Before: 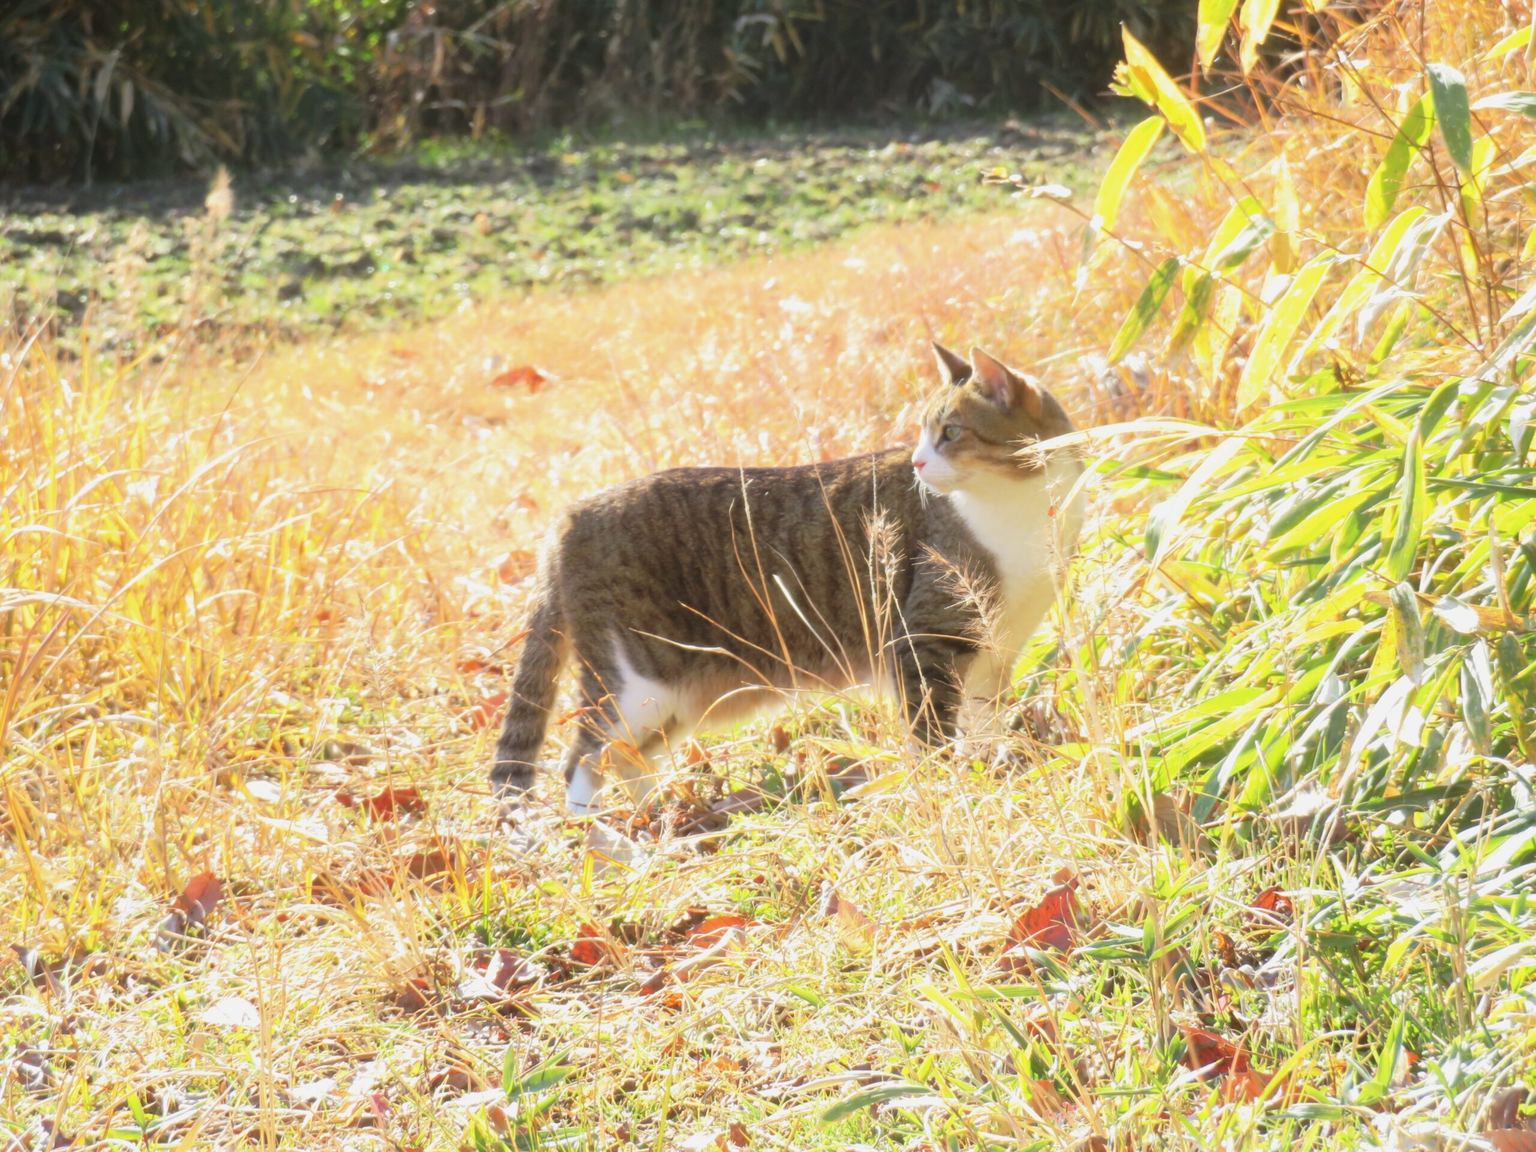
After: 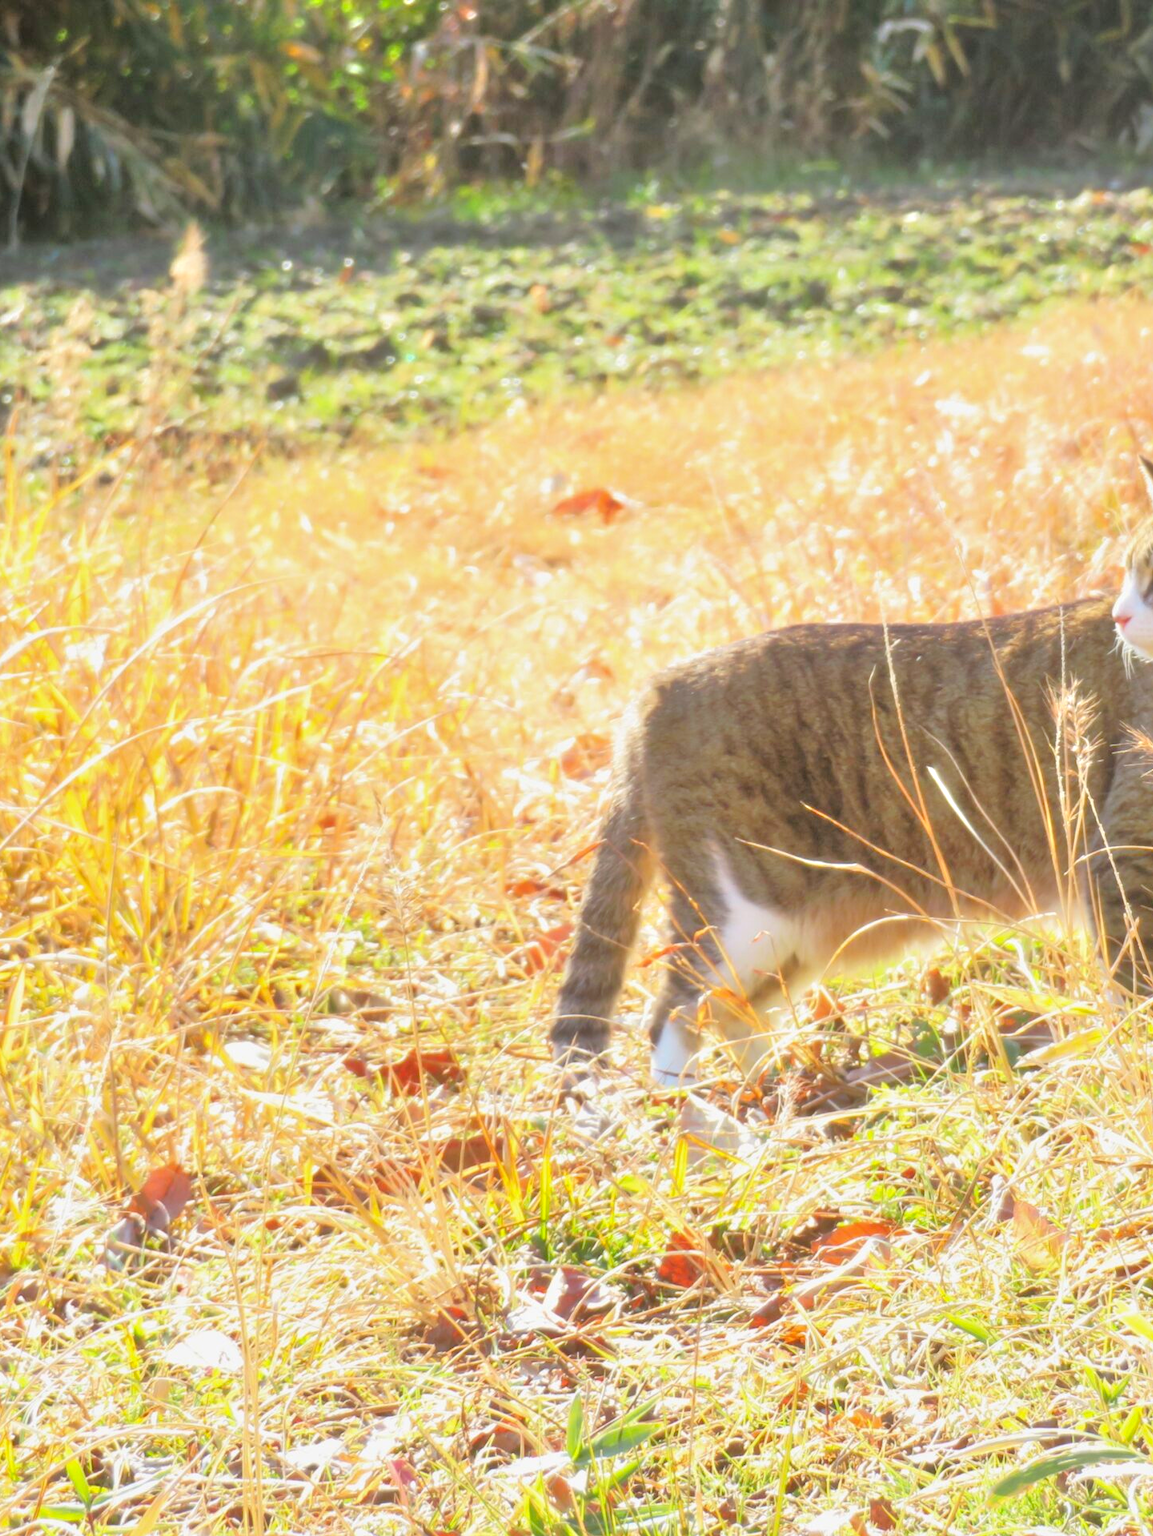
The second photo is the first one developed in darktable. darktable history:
color balance rgb: perceptual saturation grading › global saturation 10%, global vibrance 10%
tone equalizer: -7 EV 0.15 EV, -6 EV 0.6 EV, -5 EV 1.15 EV, -4 EV 1.33 EV, -3 EV 1.15 EV, -2 EV 0.6 EV, -1 EV 0.15 EV, mask exposure compensation -0.5 EV
crop: left 5.114%, right 38.589%
